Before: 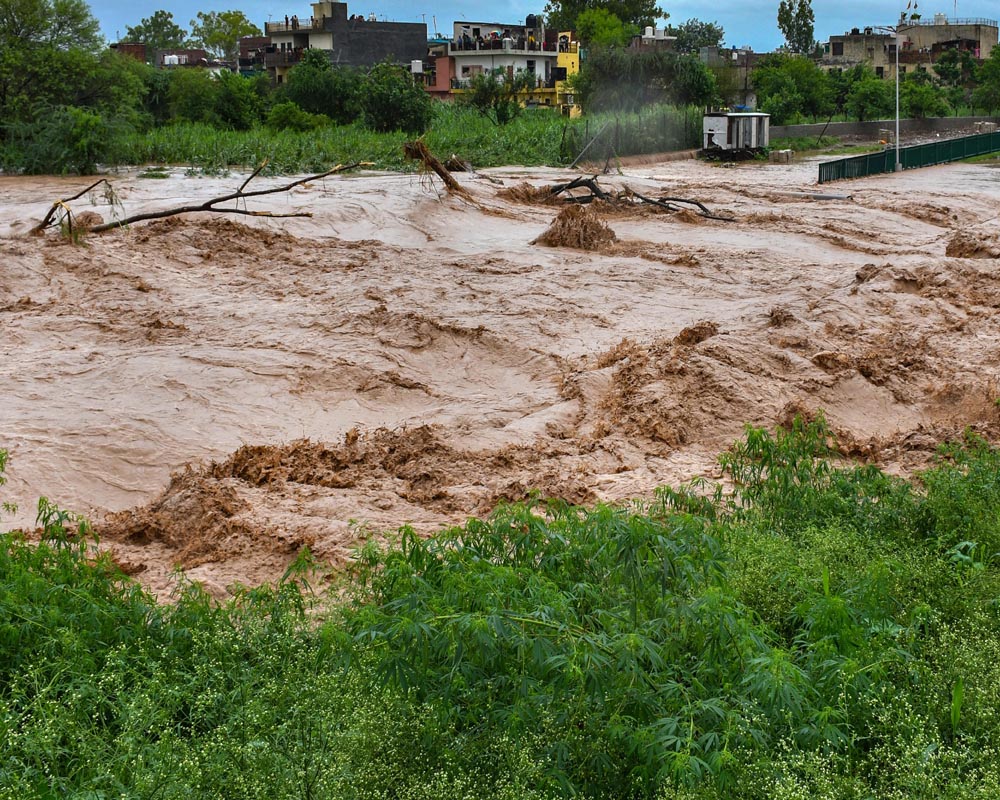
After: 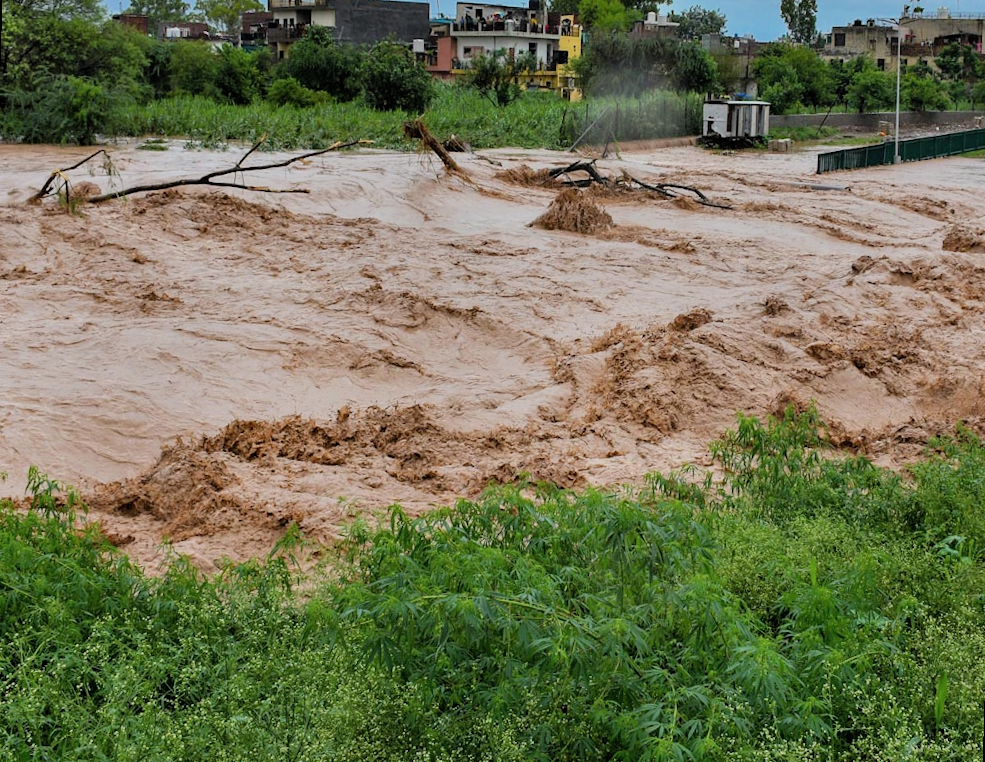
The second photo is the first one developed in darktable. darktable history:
filmic rgb: black relative exposure -8.79 EV, white relative exposure 4.98 EV, threshold 3 EV, target black luminance 0%, hardness 3.77, latitude 66.33%, contrast 0.822, shadows ↔ highlights balance 20%, color science v5 (2021), contrast in shadows safe, contrast in highlights safe, enable highlight reconstruction true
shadows and highlights: radius 44.78, white point adjustment 6.64, compress 79.65%, highlights color adjustment 78.42%, soften with gaussian
rotate and perspective: rotation 1.57°, crop left 0.018, crop right 0.982, crop top 0.039, crop bottom 0.961
